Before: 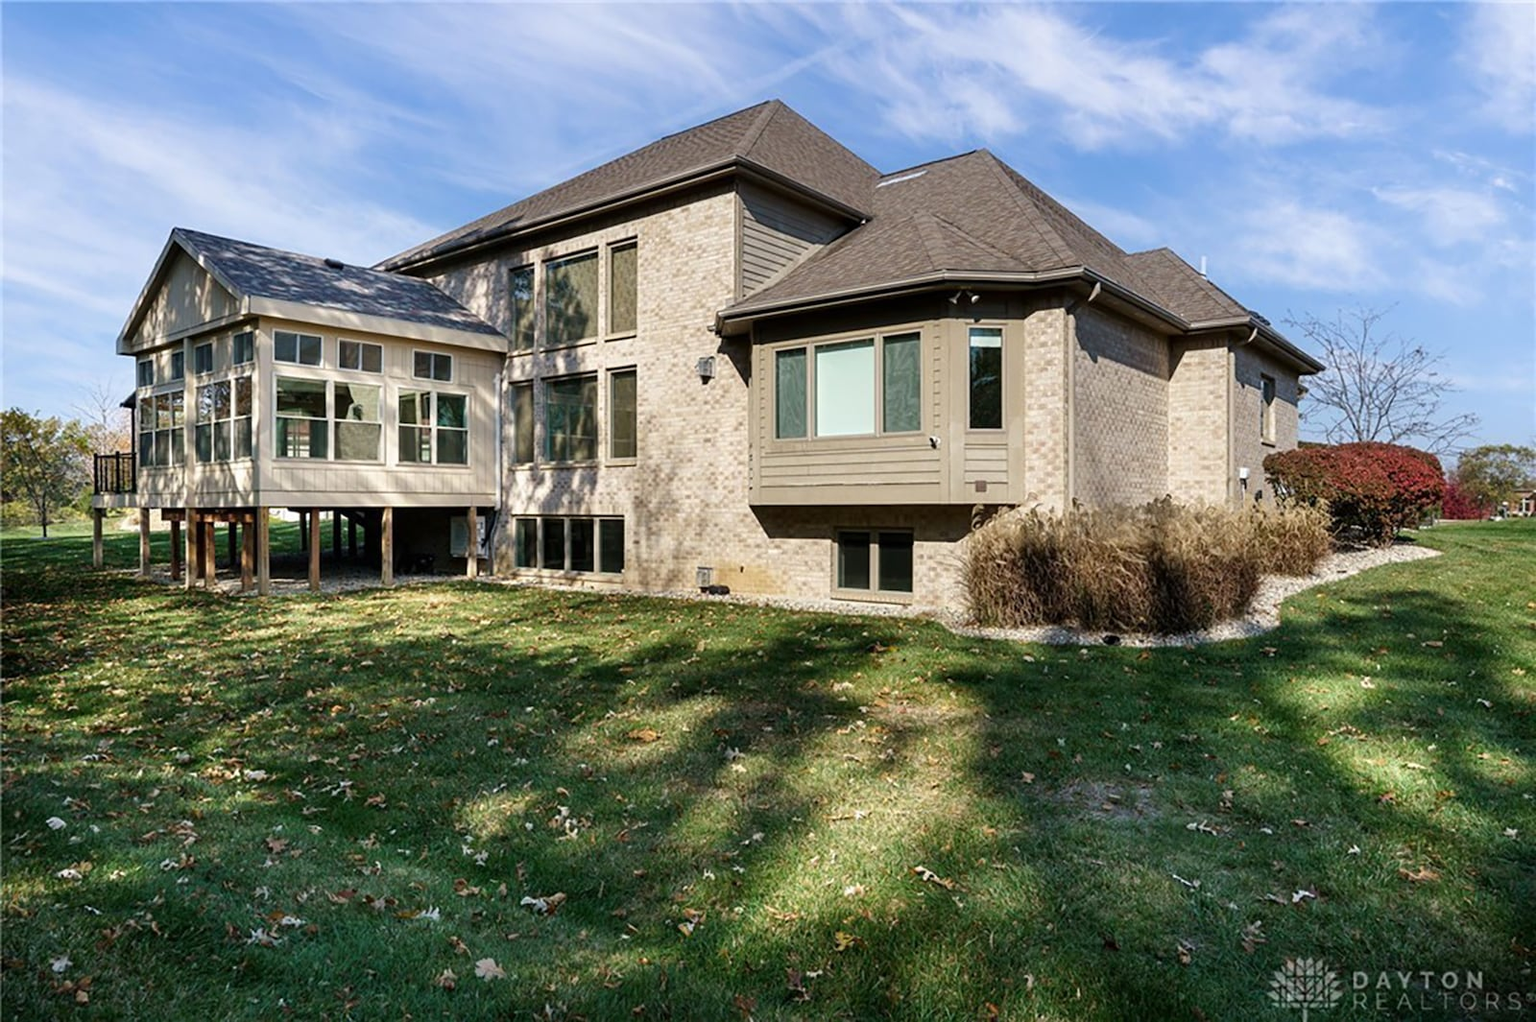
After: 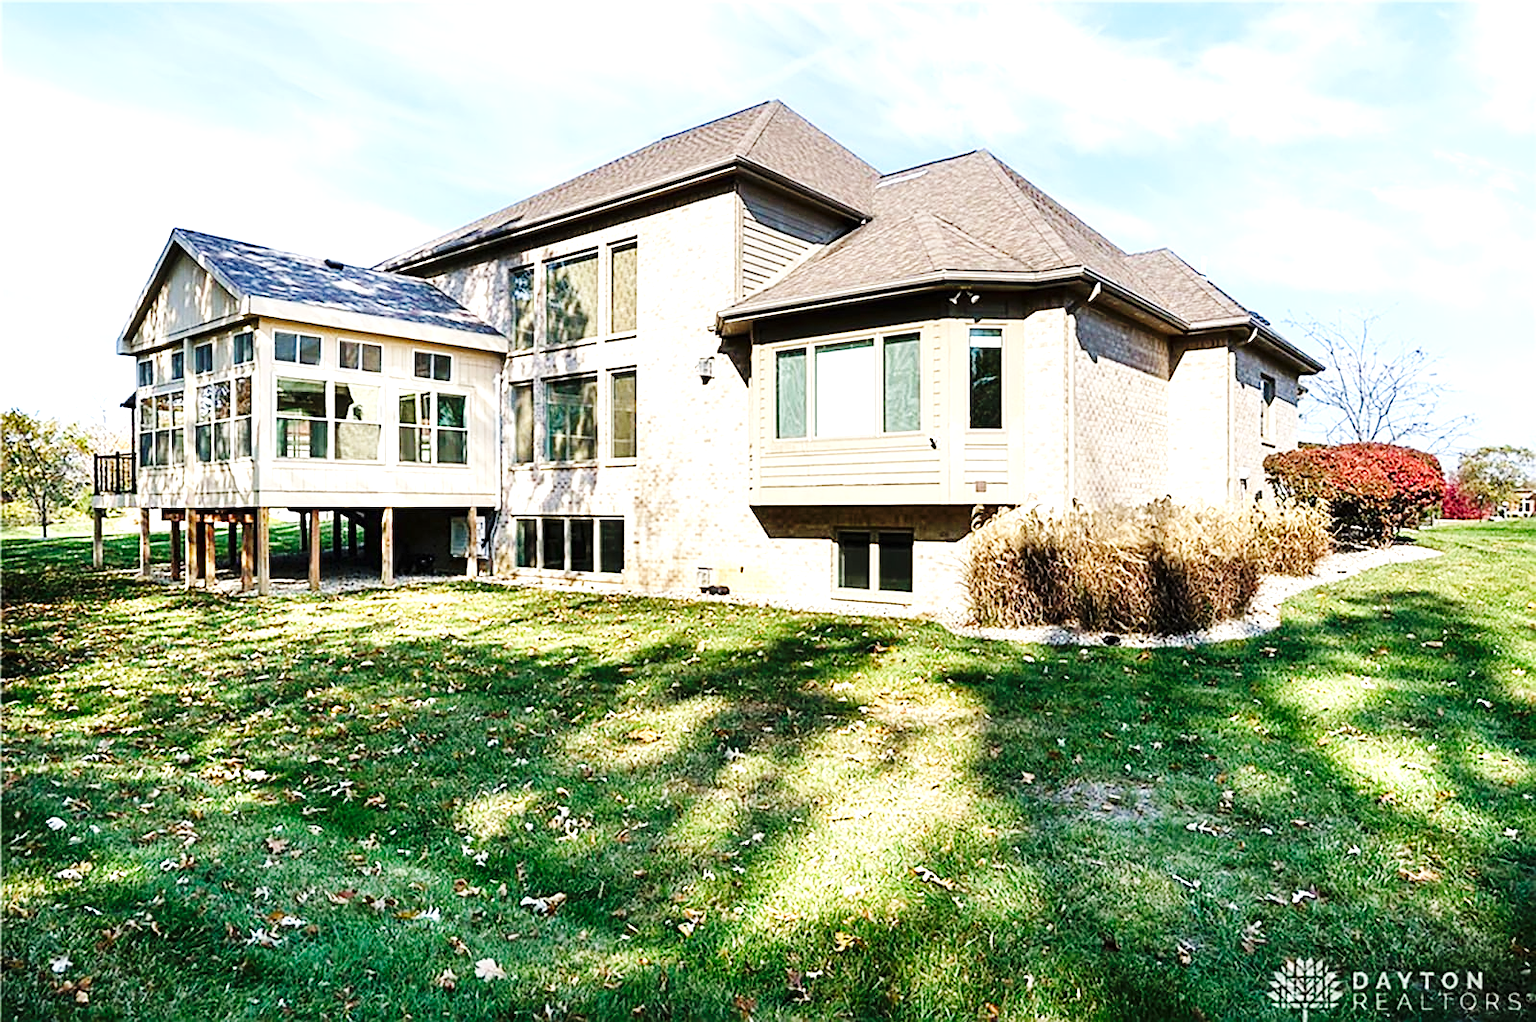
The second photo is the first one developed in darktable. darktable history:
sharpen: on, module defaults
exposure: black level correction 0, exposure 1.2 EV, compensate exposure bias true, compensate highlight preservation false
base curve: curves: ch0 [(0, 0) (0.036, 0.025) (0.121, 0.166) (0.206, 0.329) (0.605, 0.79) (1, 1)], preserve colors none
tone equalizer: on, module defaults
